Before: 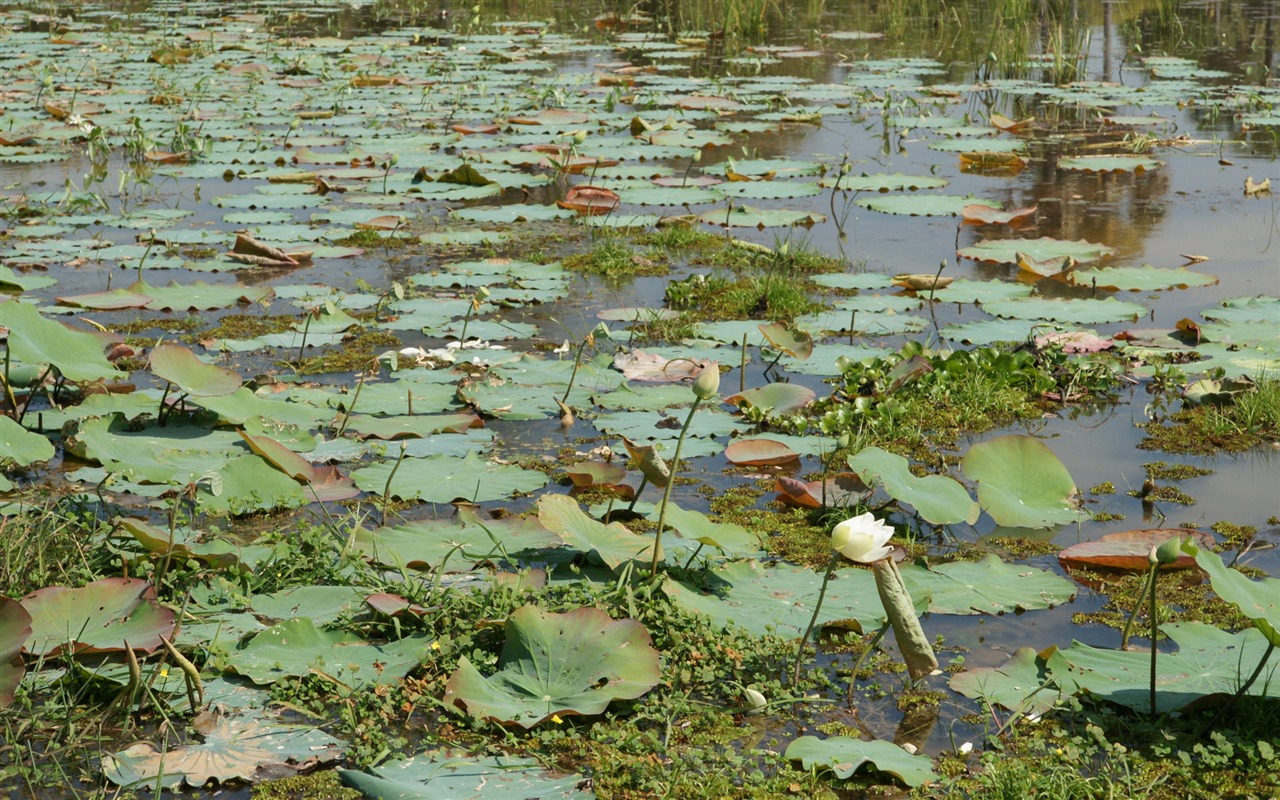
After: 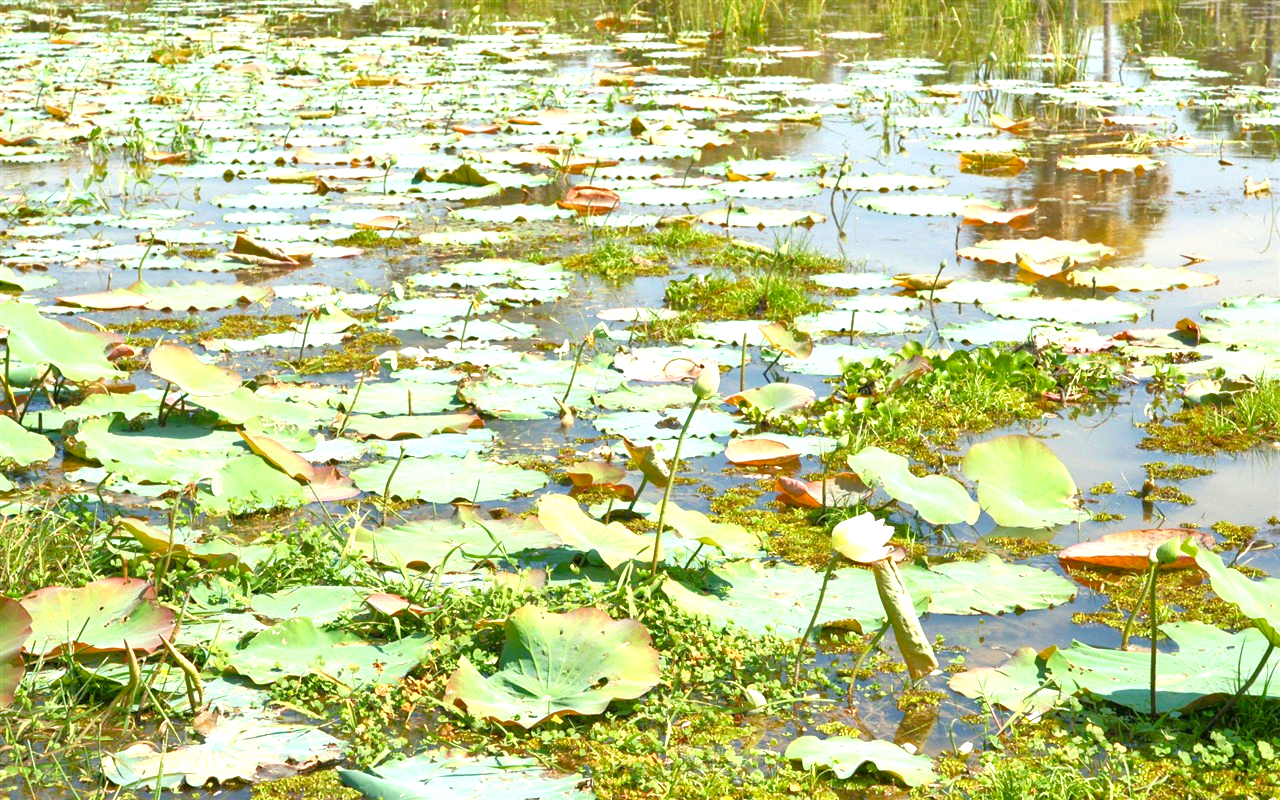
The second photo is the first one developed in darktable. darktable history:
exposure: black level correction 0, exposure 1 EV, compensate exposure bias true, compensate highlight preservation false
tone equalizer: -7 EV 0.153 EV, -6 EV 0.56 EV, -5 EV 1.12 EV, -4 EV 1.35 EV, -3 EV 1.13 EV, -2 EV 0.6 EV, -1 EV 0.162 EV
color balance rgb: perceptual saturation grading › global saturation 20%, perceptual saturation grading › highlights -25.062%, perceptual saturation grading › shadows 24.857%, perceptual brilliance grading › global brilliance 11.252%, global vibrance 20%
